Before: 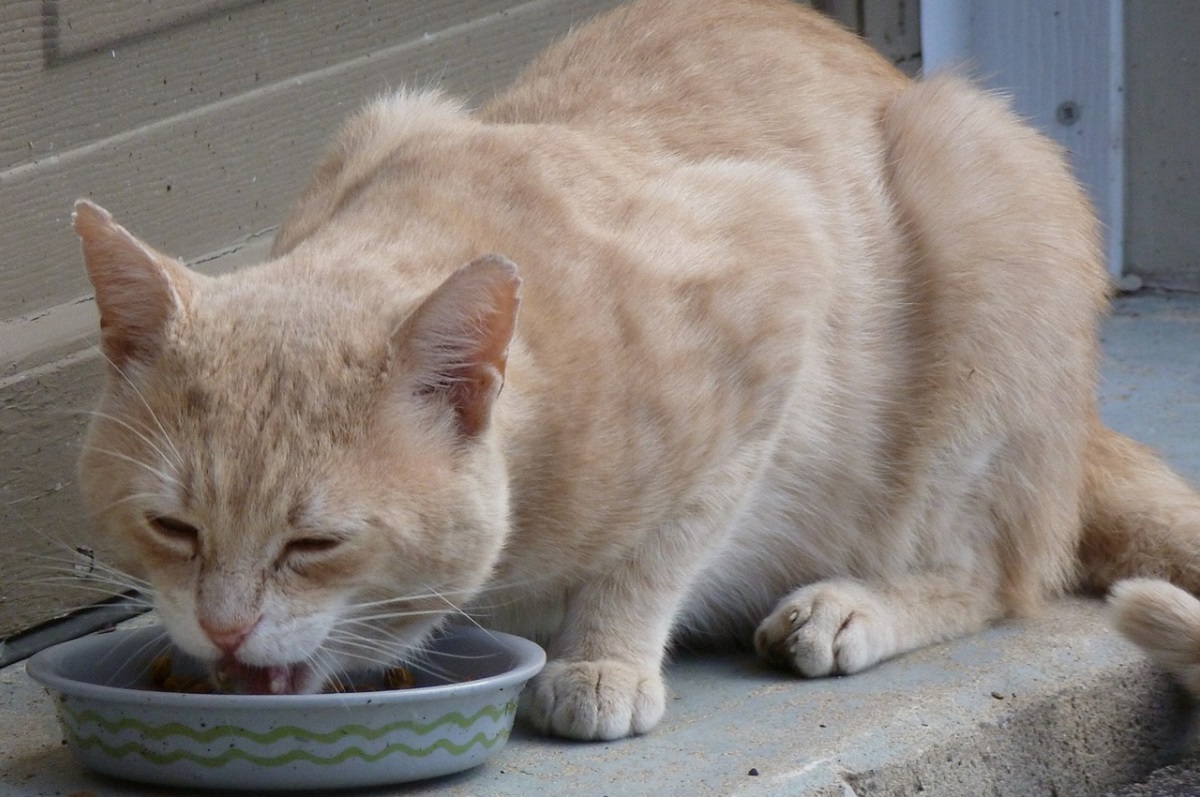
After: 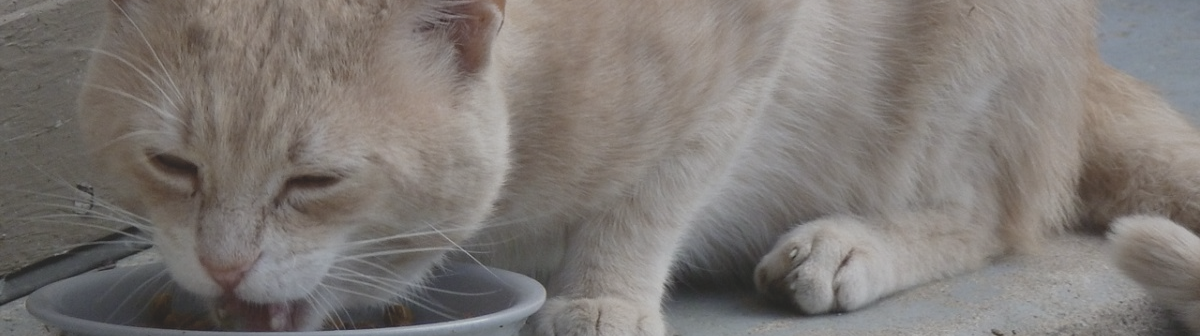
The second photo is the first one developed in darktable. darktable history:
crop: top 45.551%, bottom 12.262%
contrast brightness saturation: contrast -0.26, saturation -0.43
